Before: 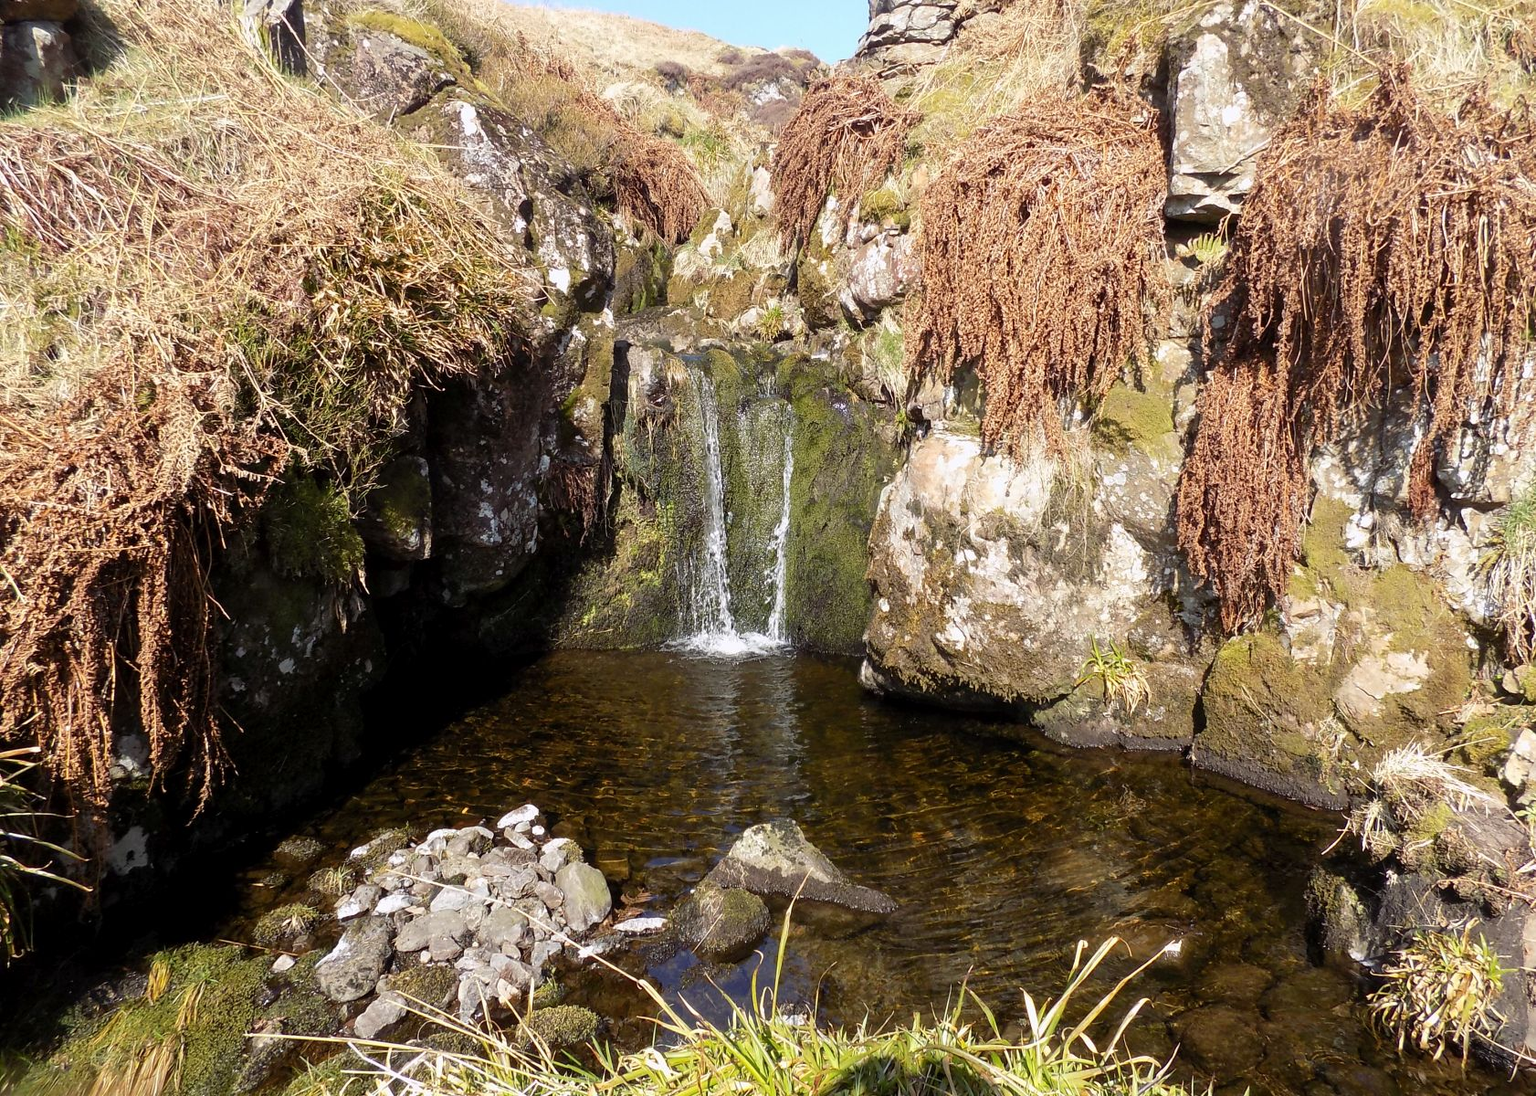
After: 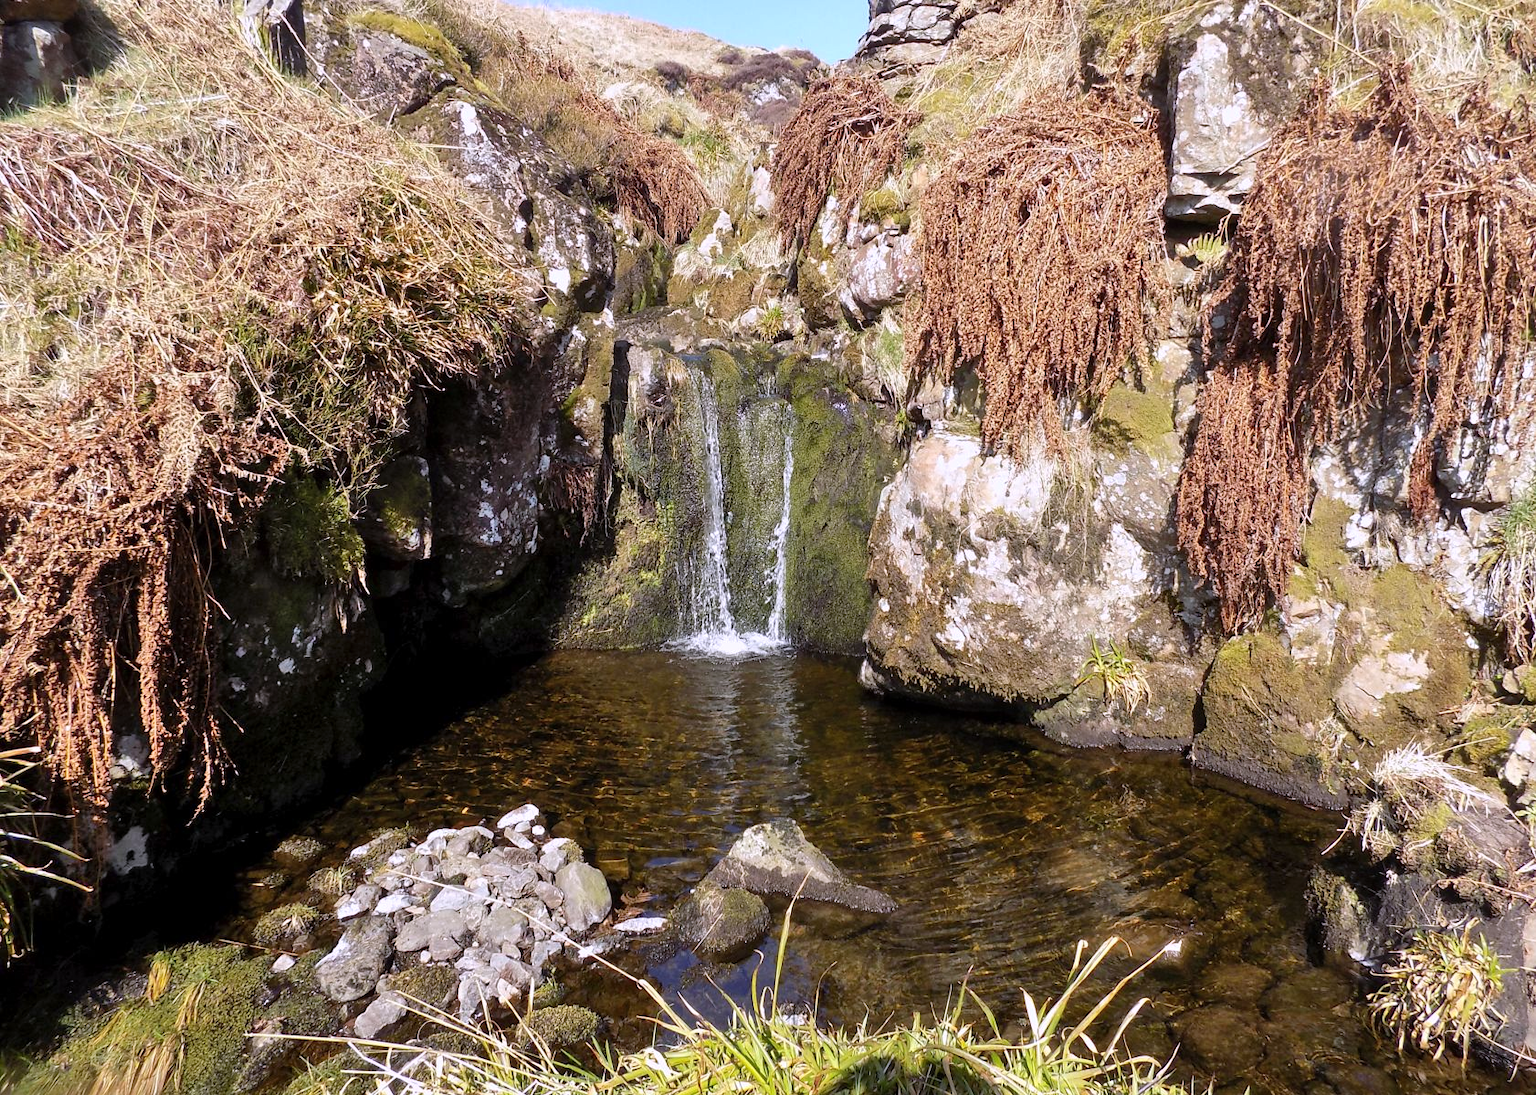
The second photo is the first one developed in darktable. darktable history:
white balance: red 1.004, blue 1.096
shadows and highlights: soften with gaussian
